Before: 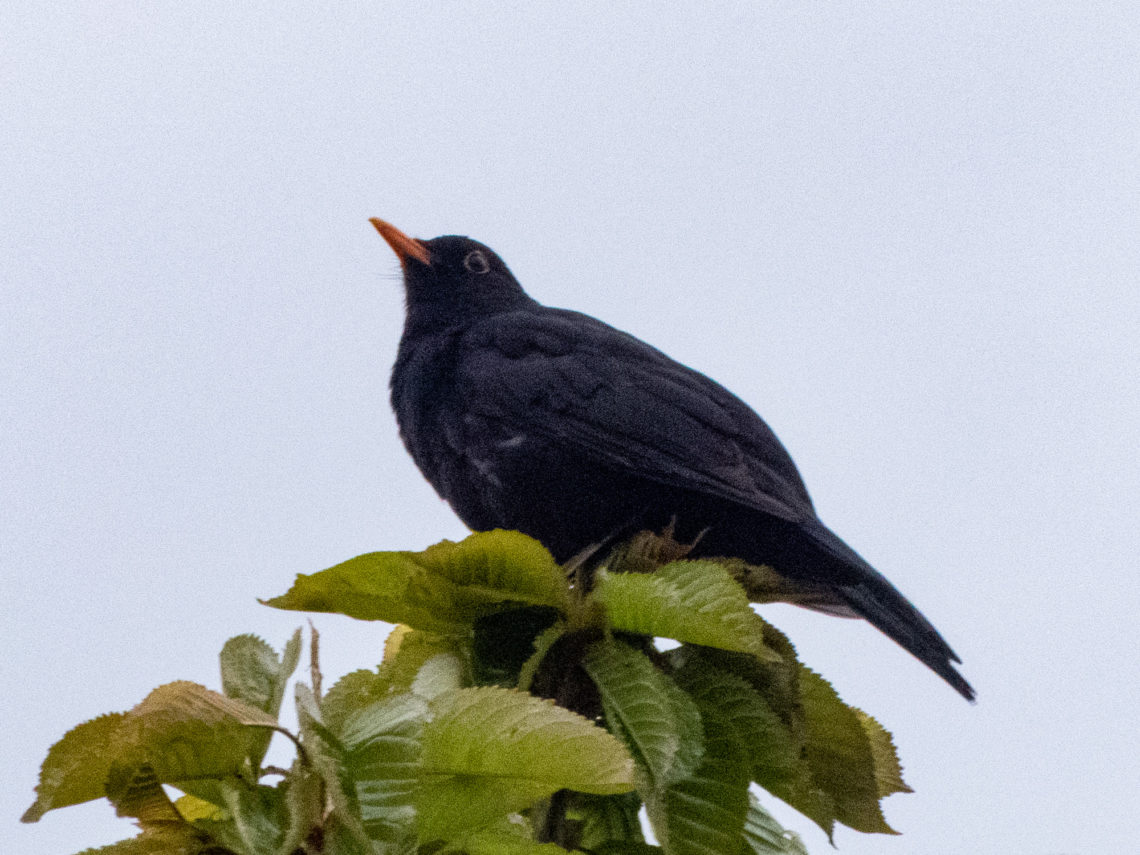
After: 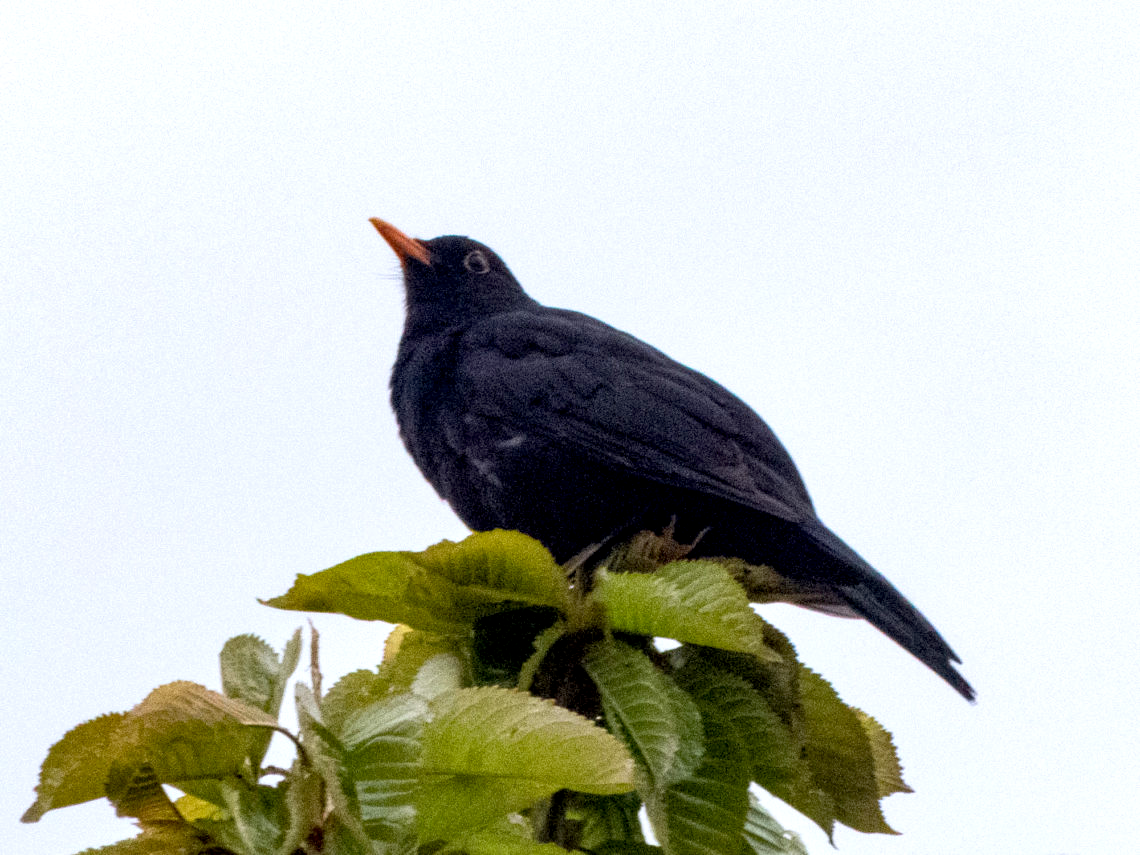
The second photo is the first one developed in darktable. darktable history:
exposure: black level correction 0.005, exposure 0.413 EV, compensate highlight preservation false
